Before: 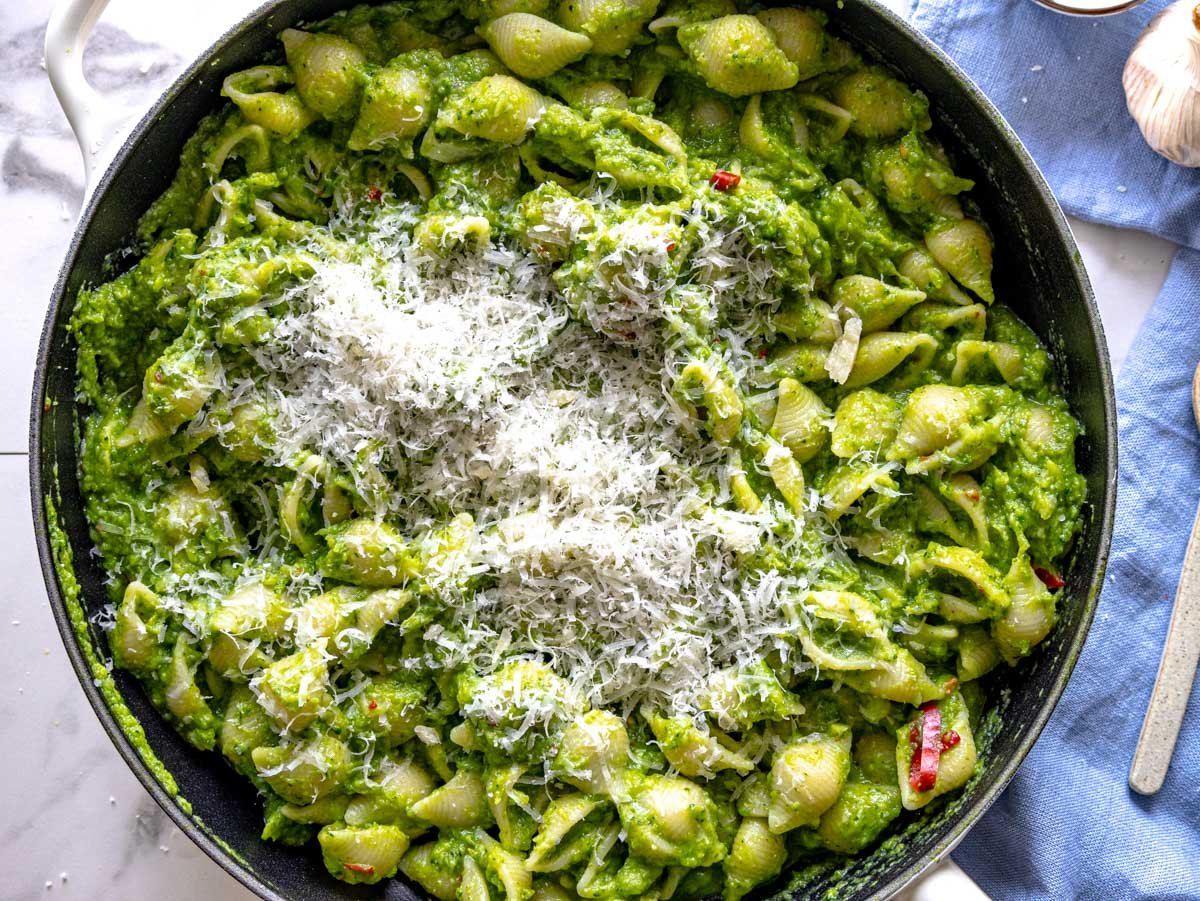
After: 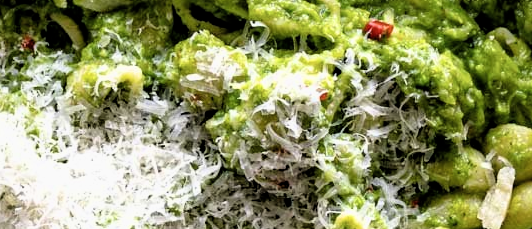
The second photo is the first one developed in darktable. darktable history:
crop: left 28.991%, top 16.836%, right 26.599%, bottom 57.71%
contrast brightness saturation: saturation -0.05
filmic rgb: black relative exposure -6.31 EV, white relative exposure 2.8 EV, target black luminance 0%, hardness 4.62, latitude 67.84%, contrast 1.275, shadows ↔ highlights balance -3.15%, color science v6 (2022)
